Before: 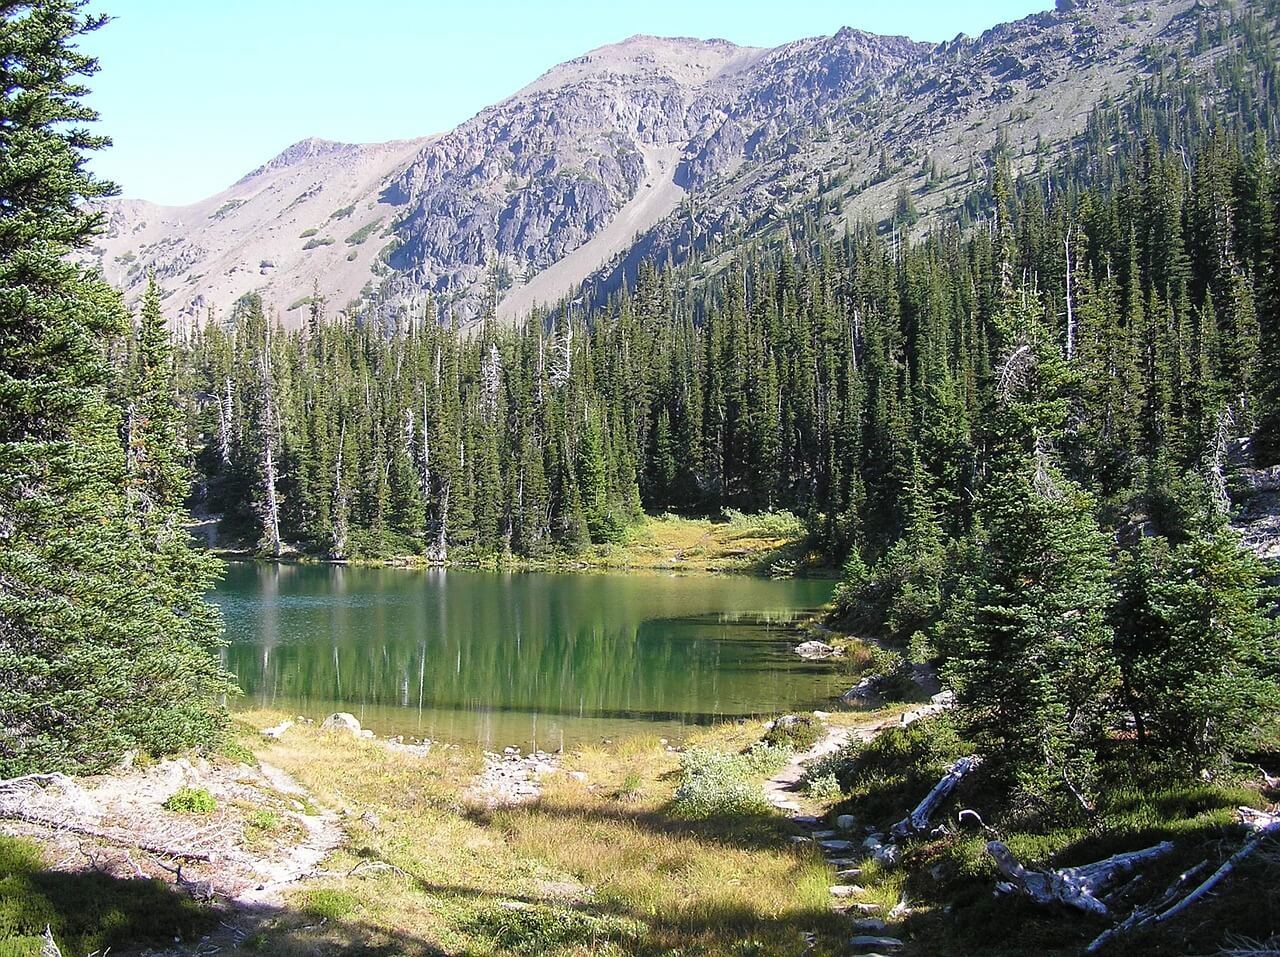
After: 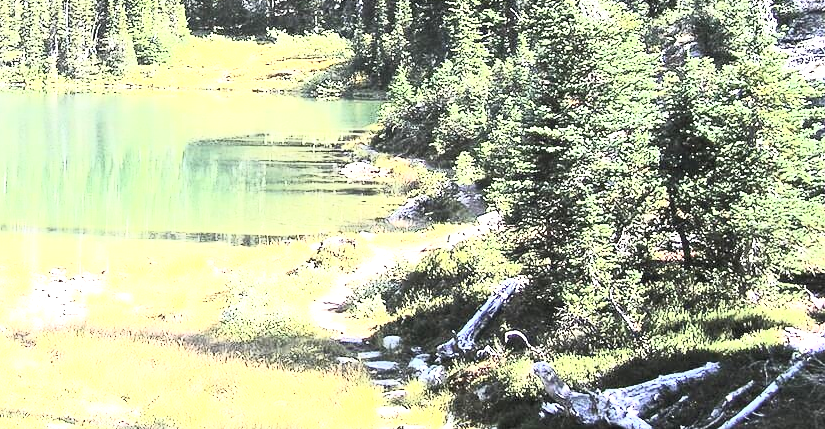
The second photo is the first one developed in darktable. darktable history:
contrast brightness saturation: contrast 0.57, brightness 0.57, saturation -0.34
crop and rotate: left 35.509%, top 50.238%, bottom 4.934%
exposure: exposure 2.003 EV, compensate highlight preservation false
